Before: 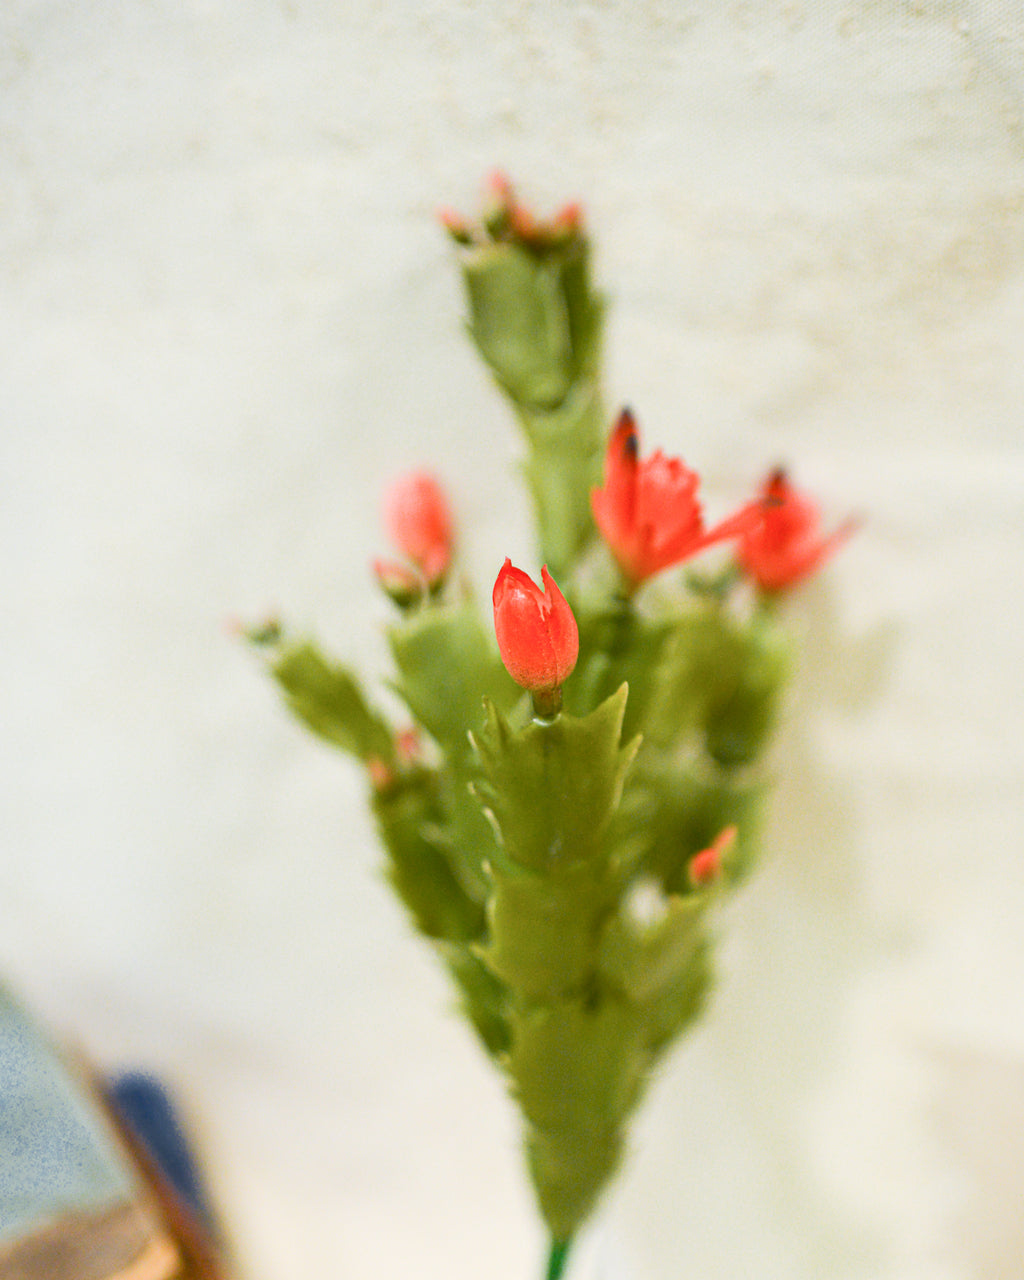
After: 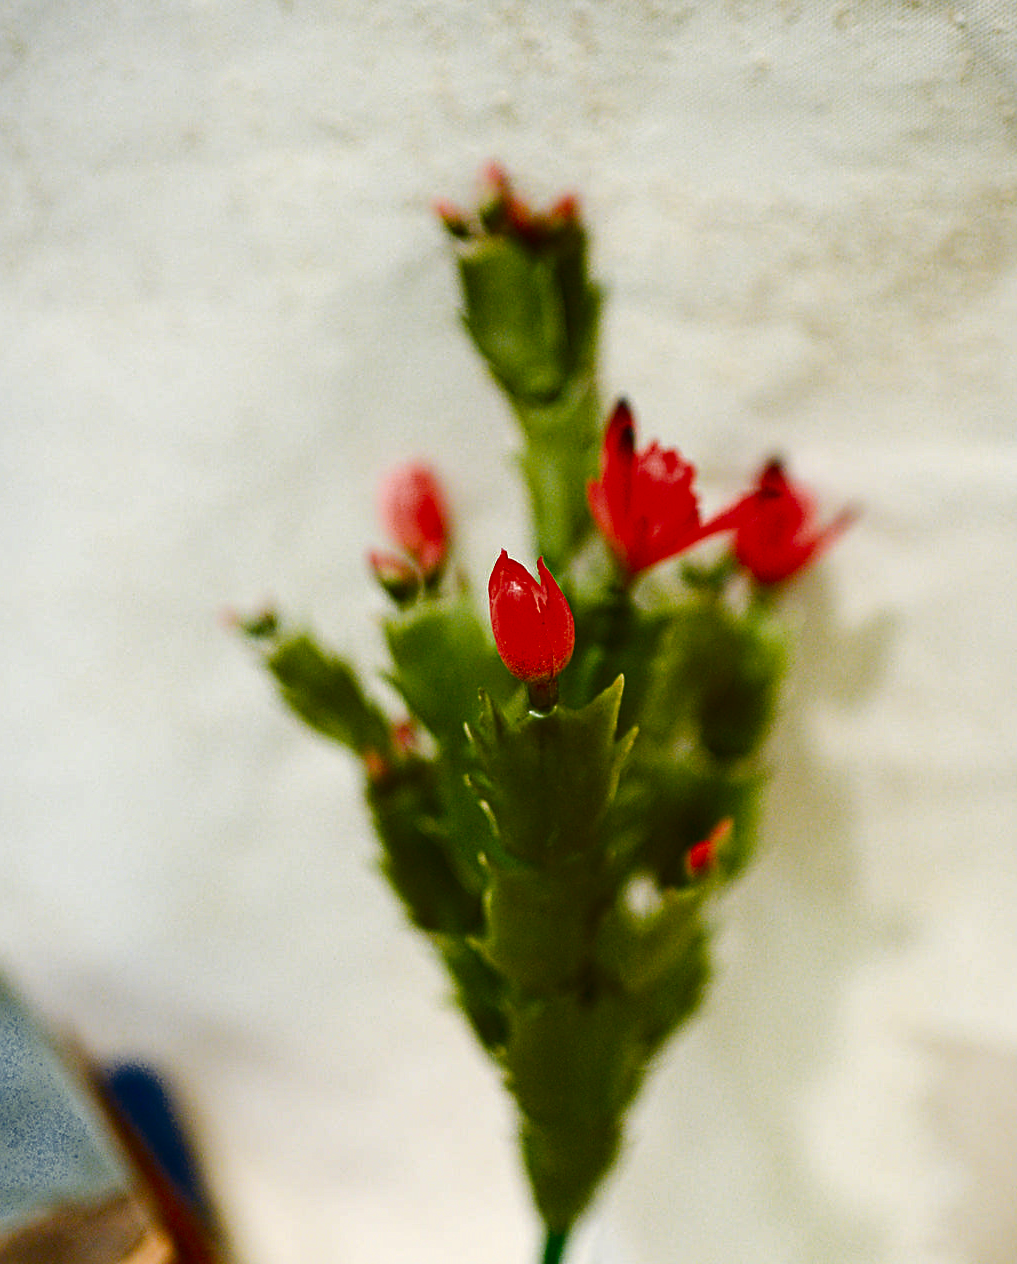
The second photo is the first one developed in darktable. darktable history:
contrast brightness saturation: contrast 0.092, brightness -0.577, saturation 0.168
color balance rgb: linear chroma grading › global chroma 0.978%, perceptual saturation grading › global saturation 0.36%, global vibrance 5.261%, contrast 3.094%
crop: left 0.425%, top 0.661%, right 0.219%, bottom 0.571%
sharpen: on, module defaults
